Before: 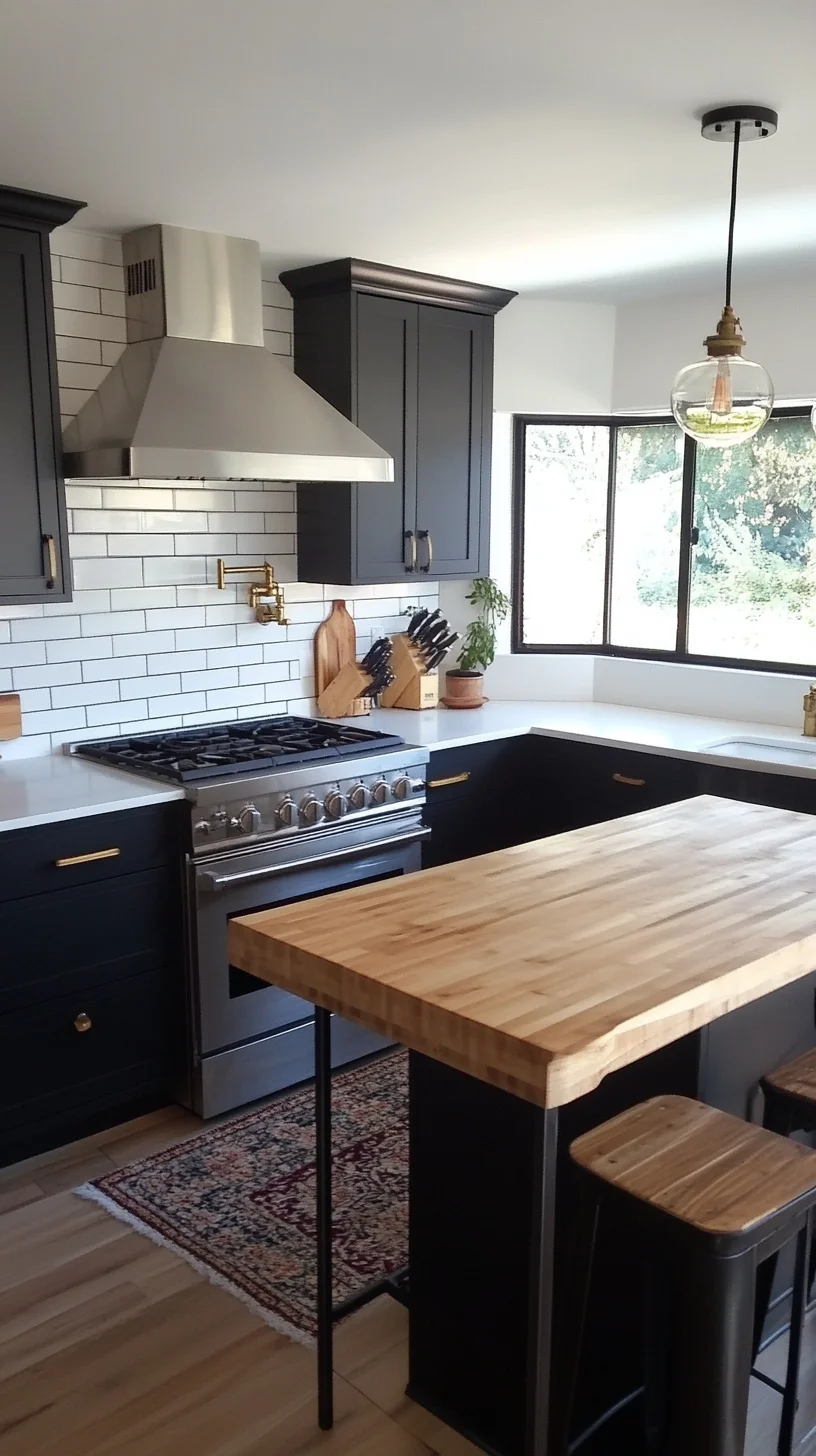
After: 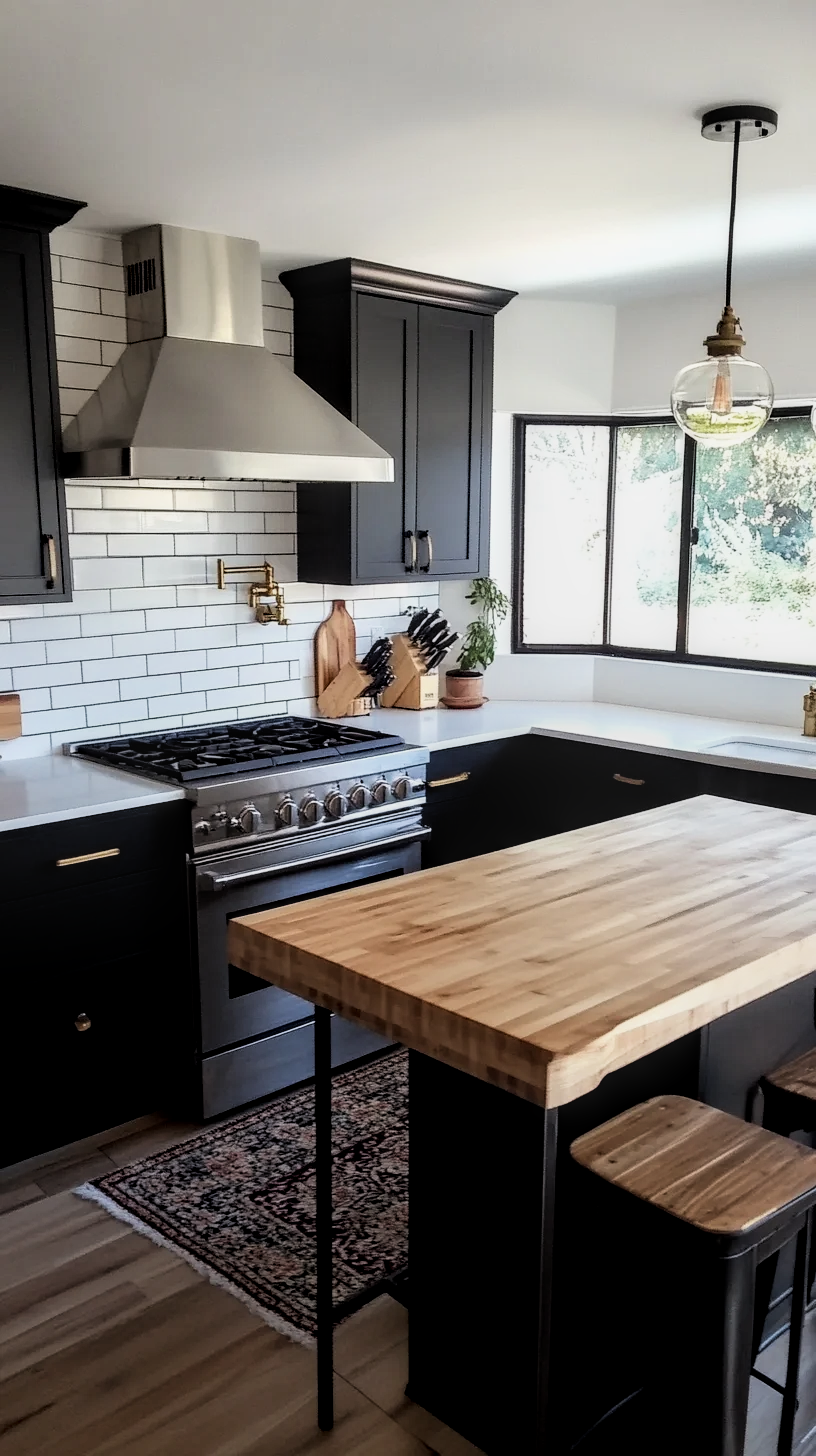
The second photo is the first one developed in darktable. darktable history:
filmic rgb: black relative exposure -16 EV, white relative exposure 6.24 EV, hardness 5.13, contrast 1.351
local contrast: detail 130%
